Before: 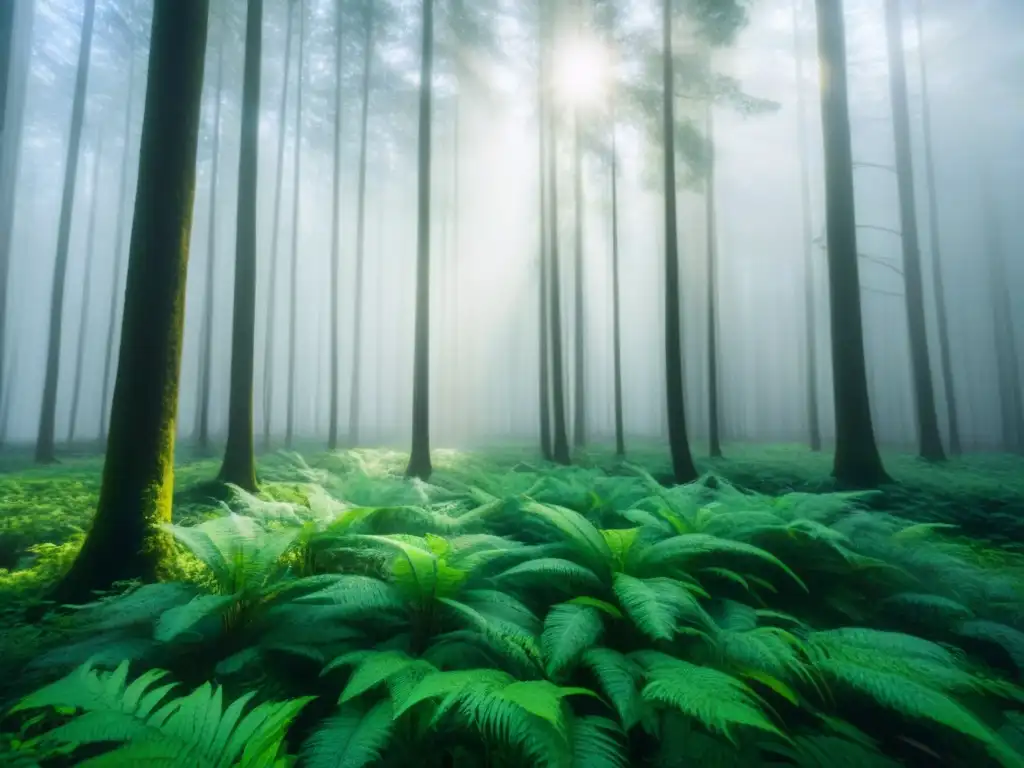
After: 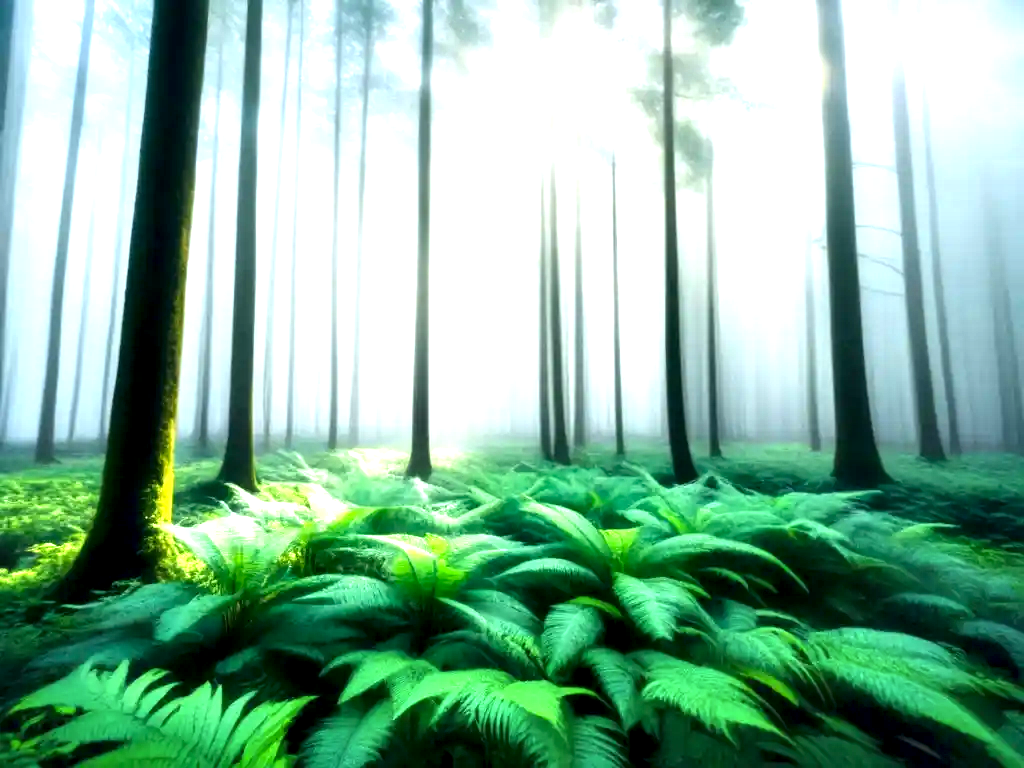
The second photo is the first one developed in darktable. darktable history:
exposure: exposure 1 EV, compensate highlight preservation false
contrast equalizer: y [[0.6 ×6], [0.55 ×6], [0 ×6], [0 ×6], [0 ×6]]
